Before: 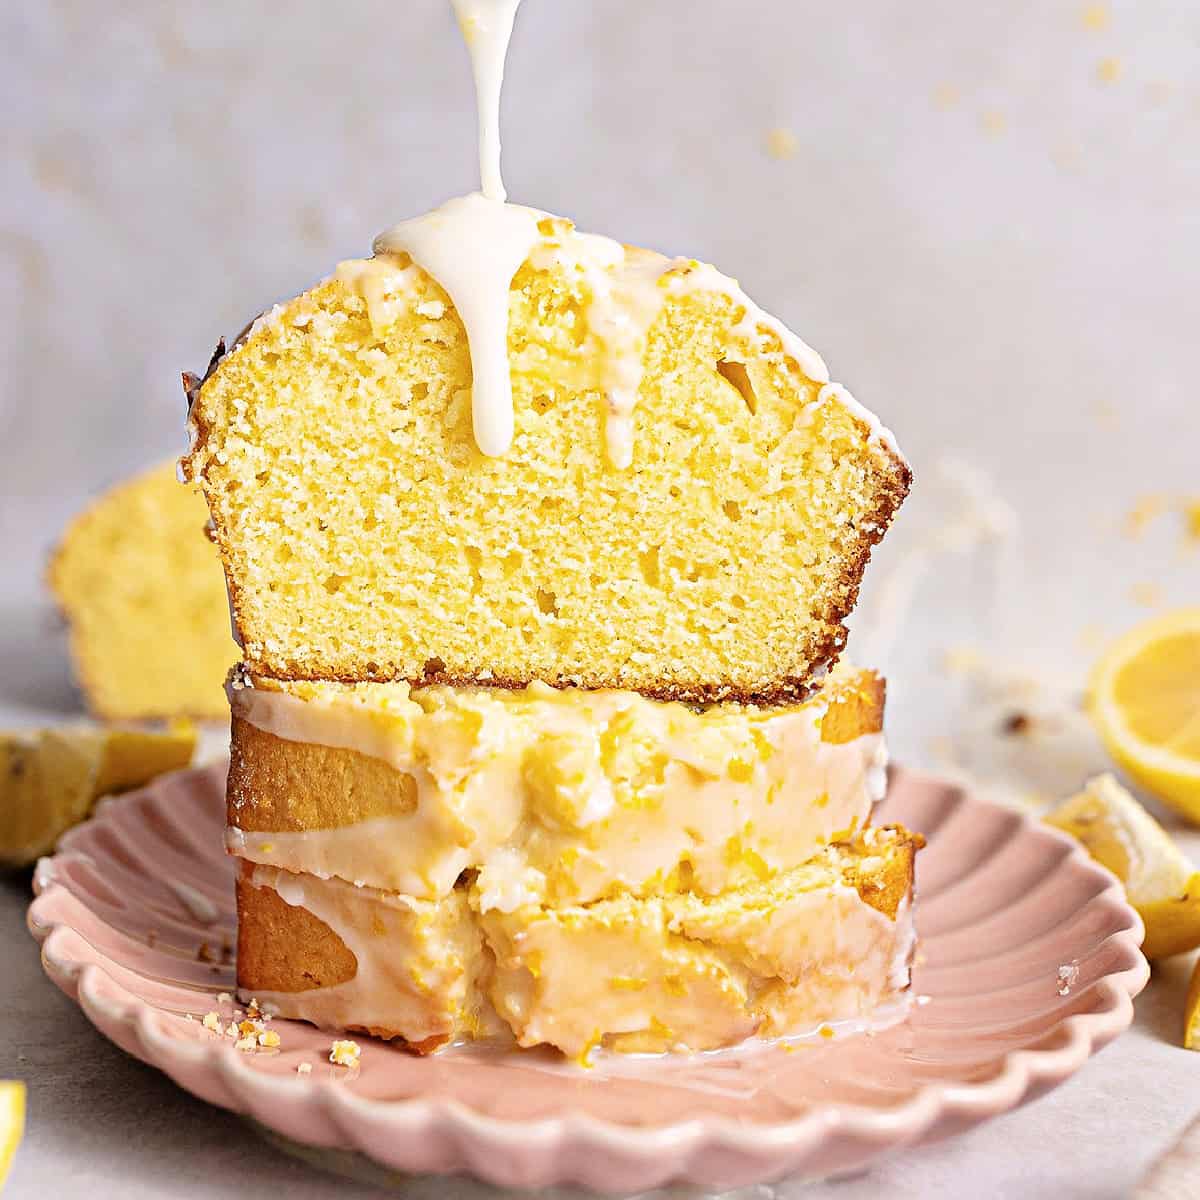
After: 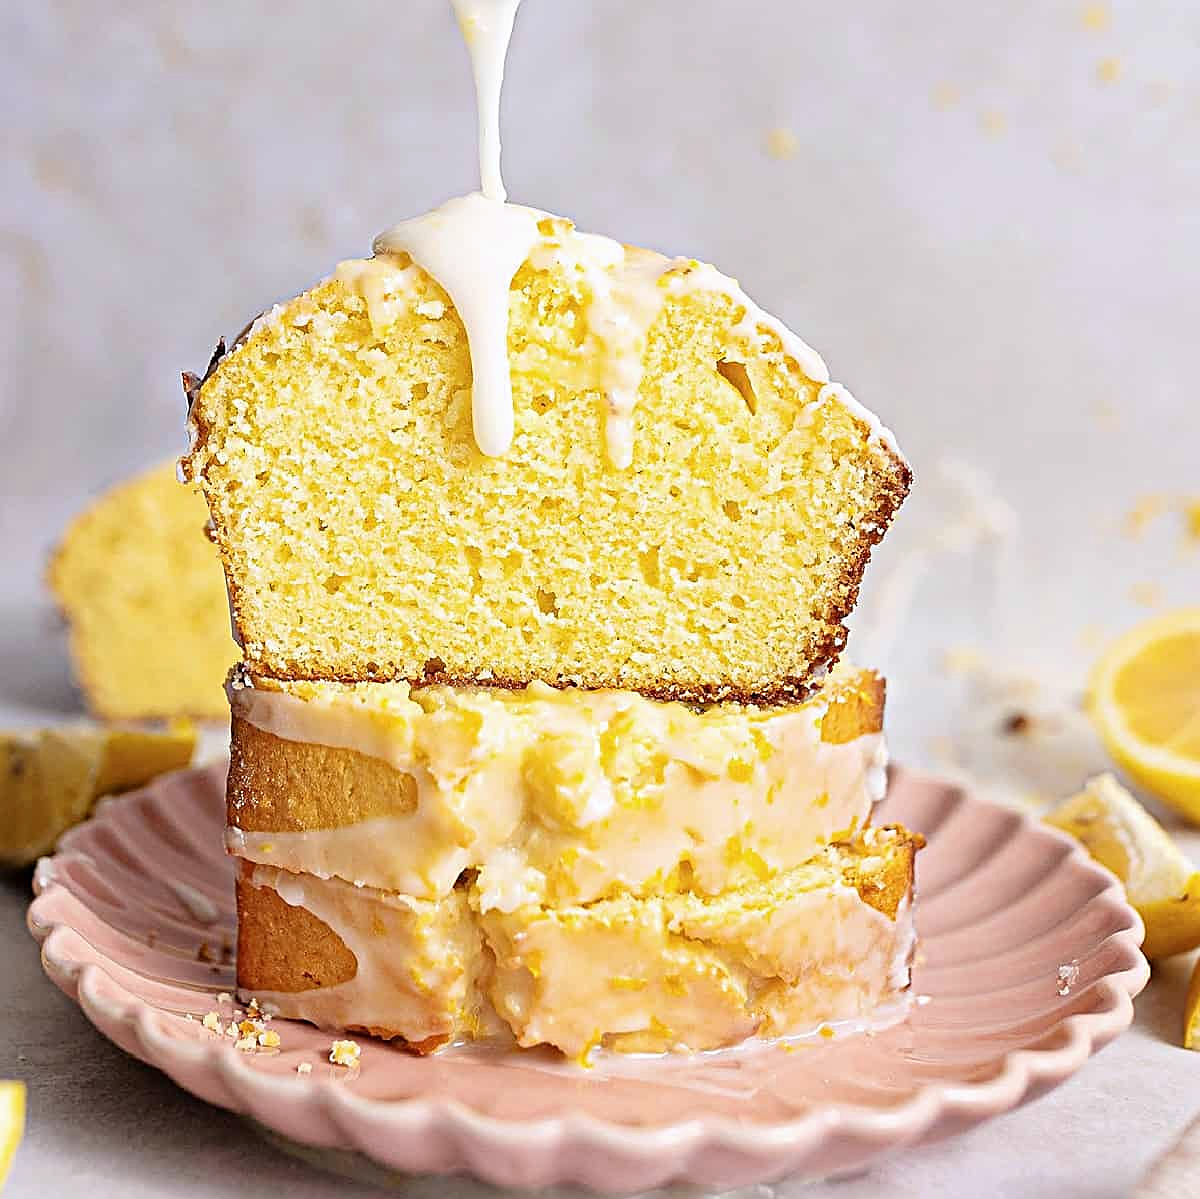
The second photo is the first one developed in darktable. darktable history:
white balance: red 0.988, blue 1.017
crop: bottom 0.071%
sharpen: on, module defaults
